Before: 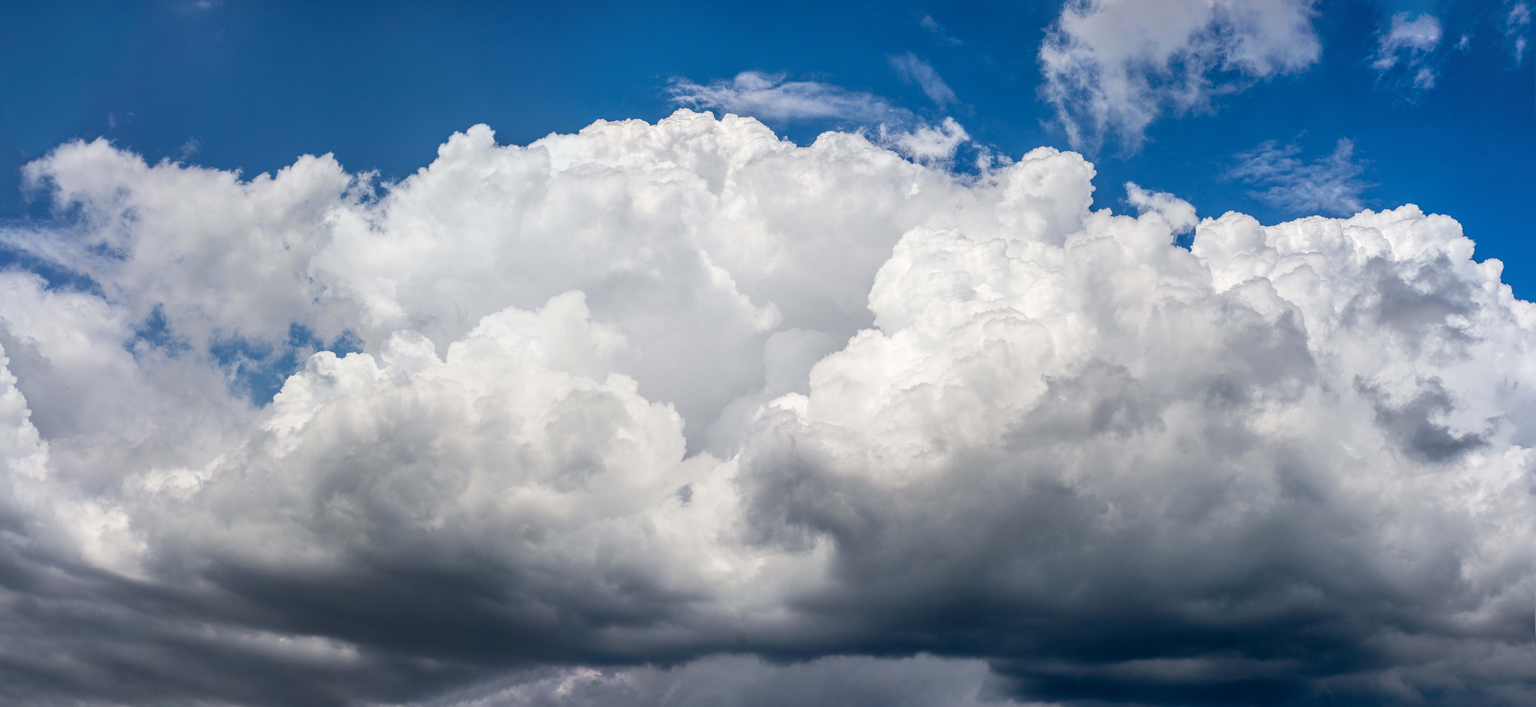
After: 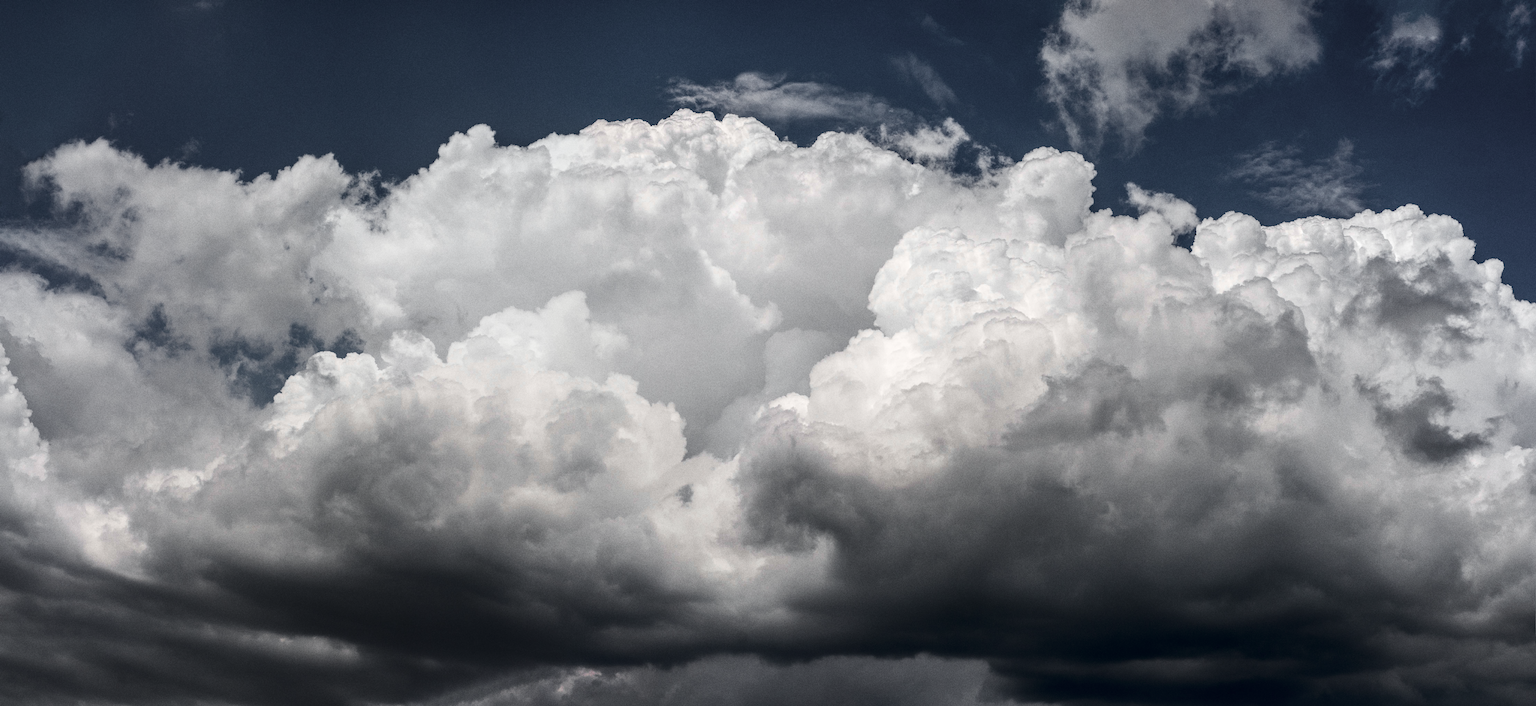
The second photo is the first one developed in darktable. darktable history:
contrast brightness saturation: contrast 0.1, brightness -0.26, saturation 0.14
grain: strength 26%
color zones: curves: ch1 [(0, 0.638) (0.193, 0.442) (0.286, 0.15) (0.429, 0.14) (0.571, 0.142) (0.714, 0.154) (0.857, 0.175) (1, 0.638)]
